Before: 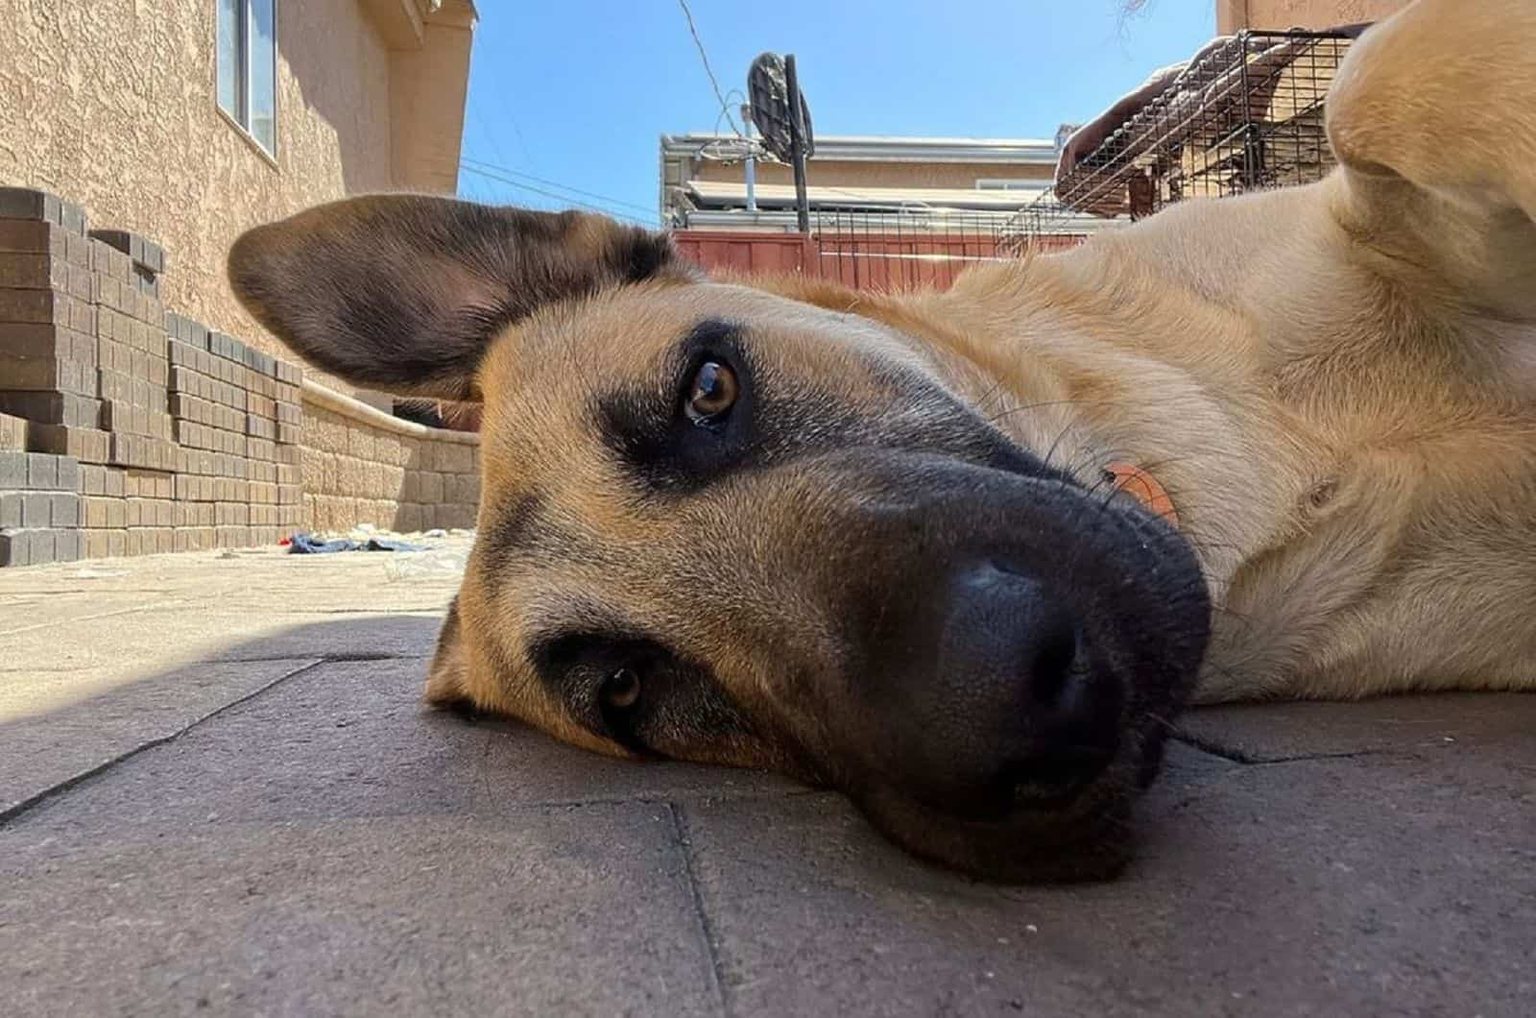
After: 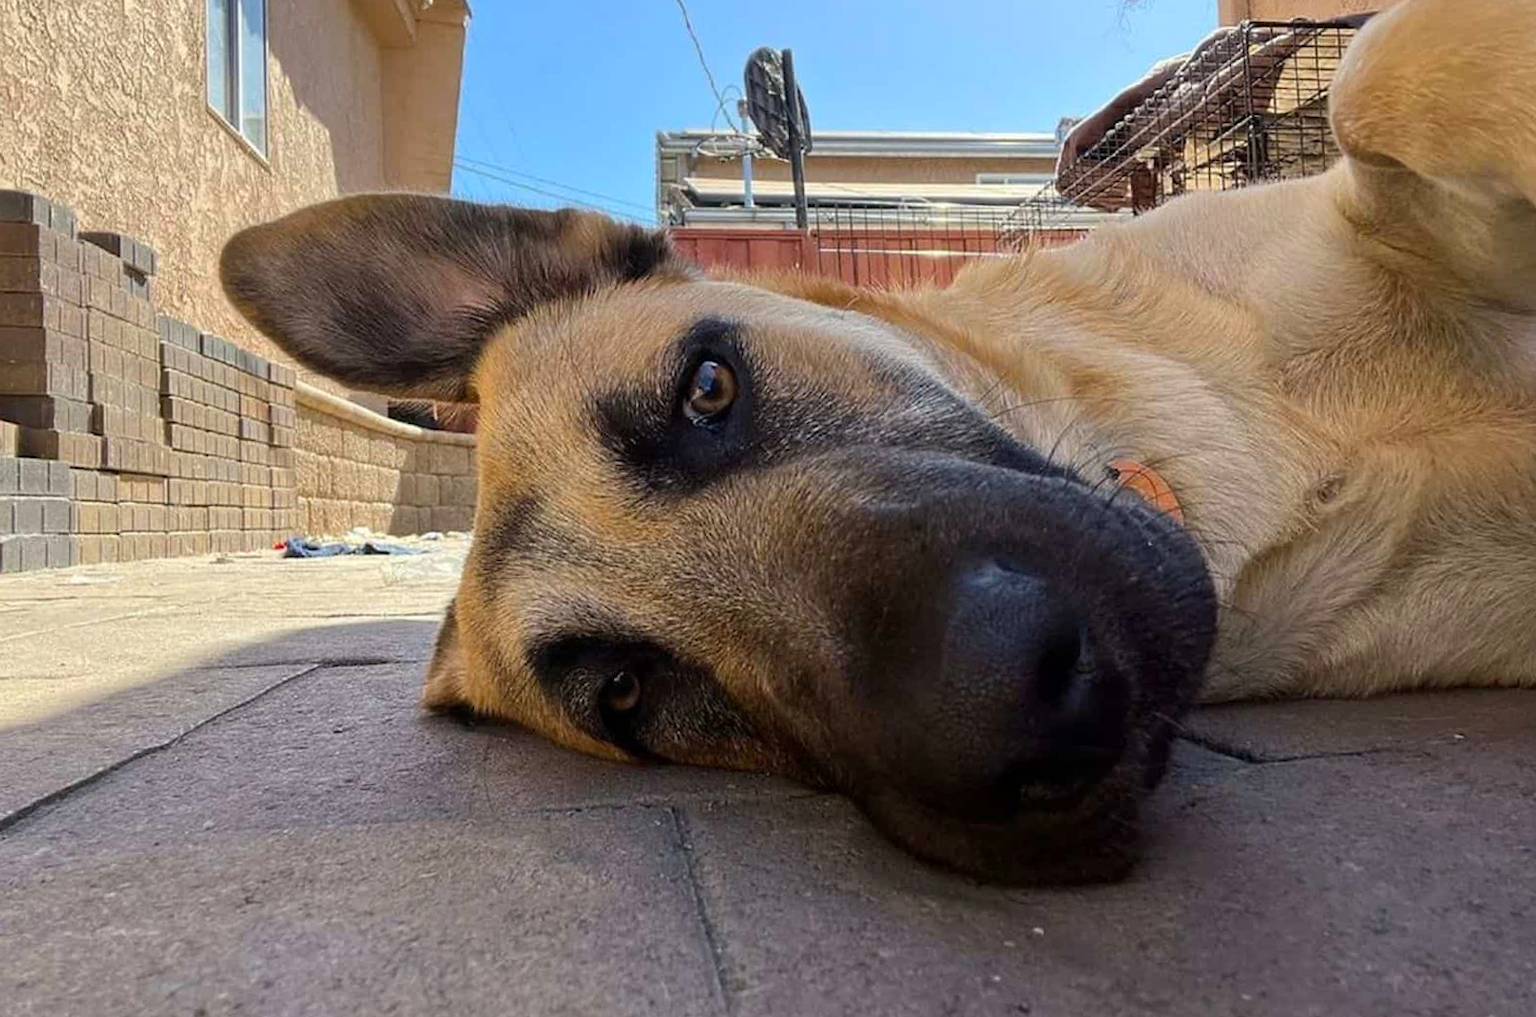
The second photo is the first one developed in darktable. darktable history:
rotate and perspective: rotation -0.45°, automatic cropping original format, crop left 0.008, crop right 0.992, crop top 0.012, crop bottom 0.988
color balance rgb: perceptual saturation grading › global saturation 10%, global vibrance 10%
white balance: emerald 1
